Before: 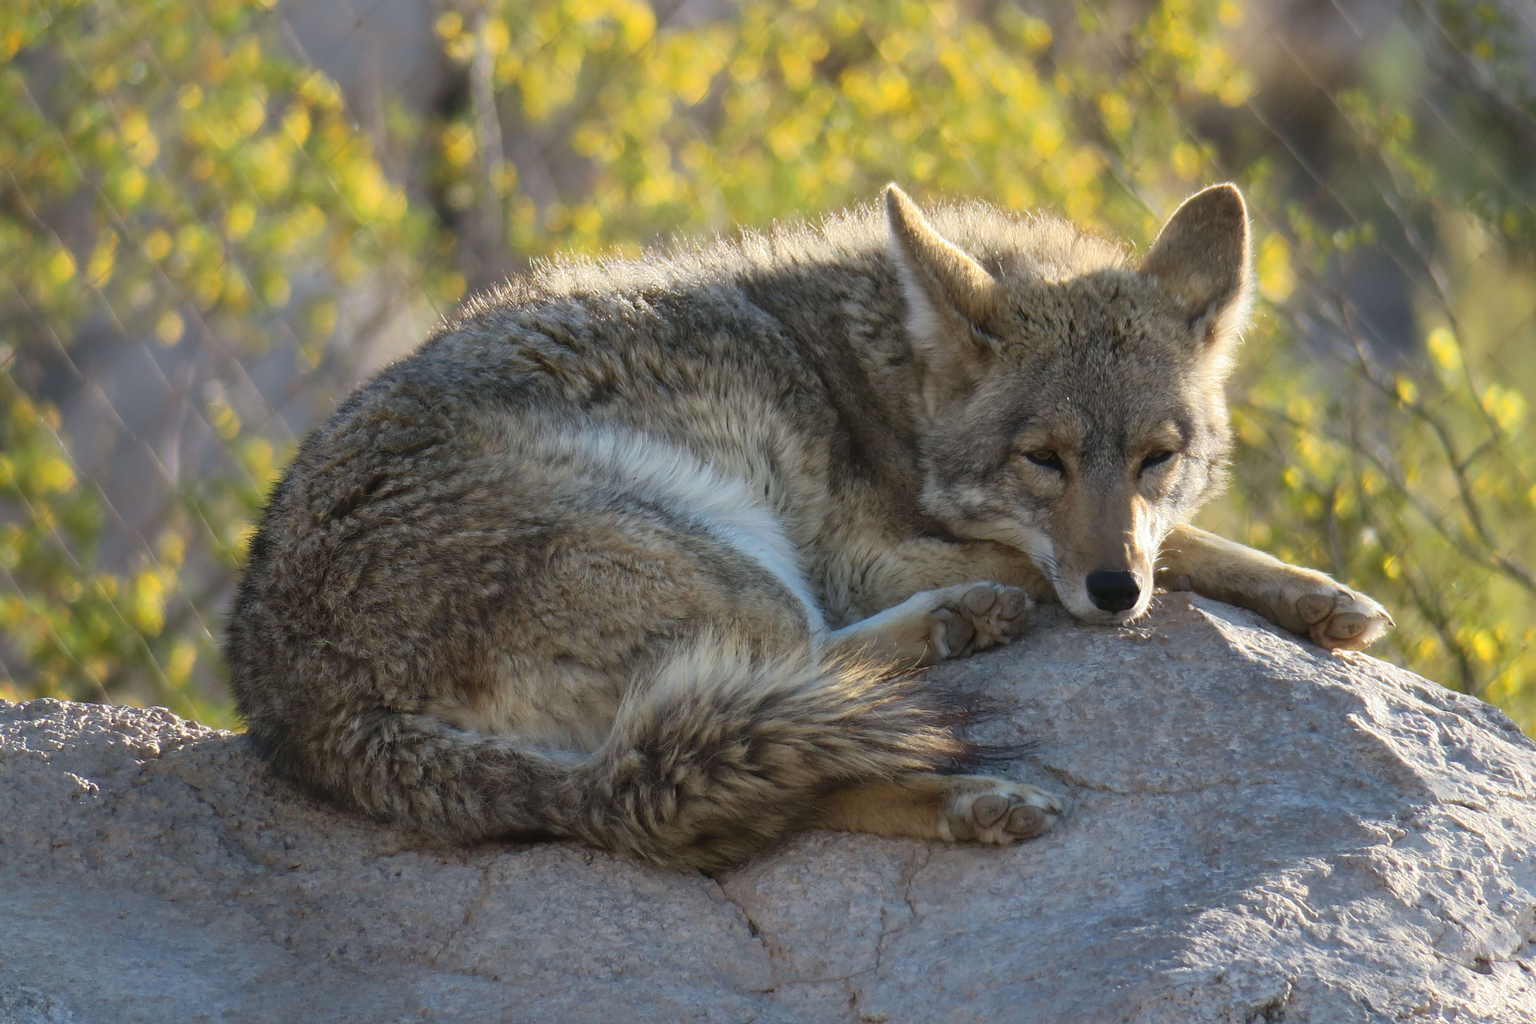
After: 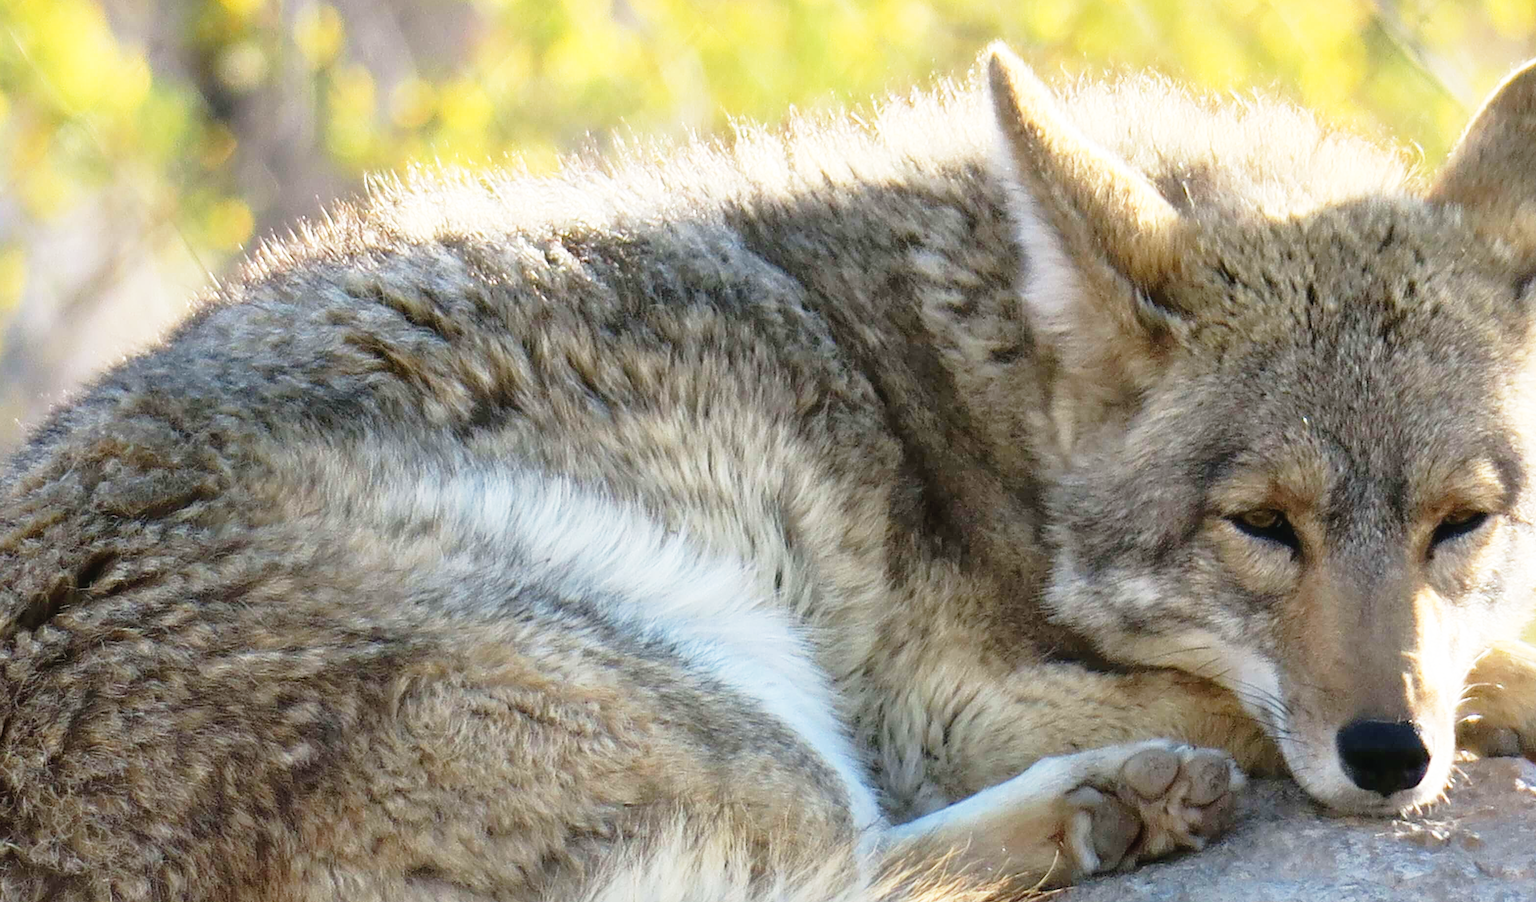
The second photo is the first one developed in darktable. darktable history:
base curve: curves: ch0 [(0, 0) (0.012, 0.01) (0.073, 0.168) (0.31, 0.711) (0.645, 0.957) (1, 1)], preserve colors none
crop: left 20.932%, top 15.471%, right 21.848%, bottom 34.081%
